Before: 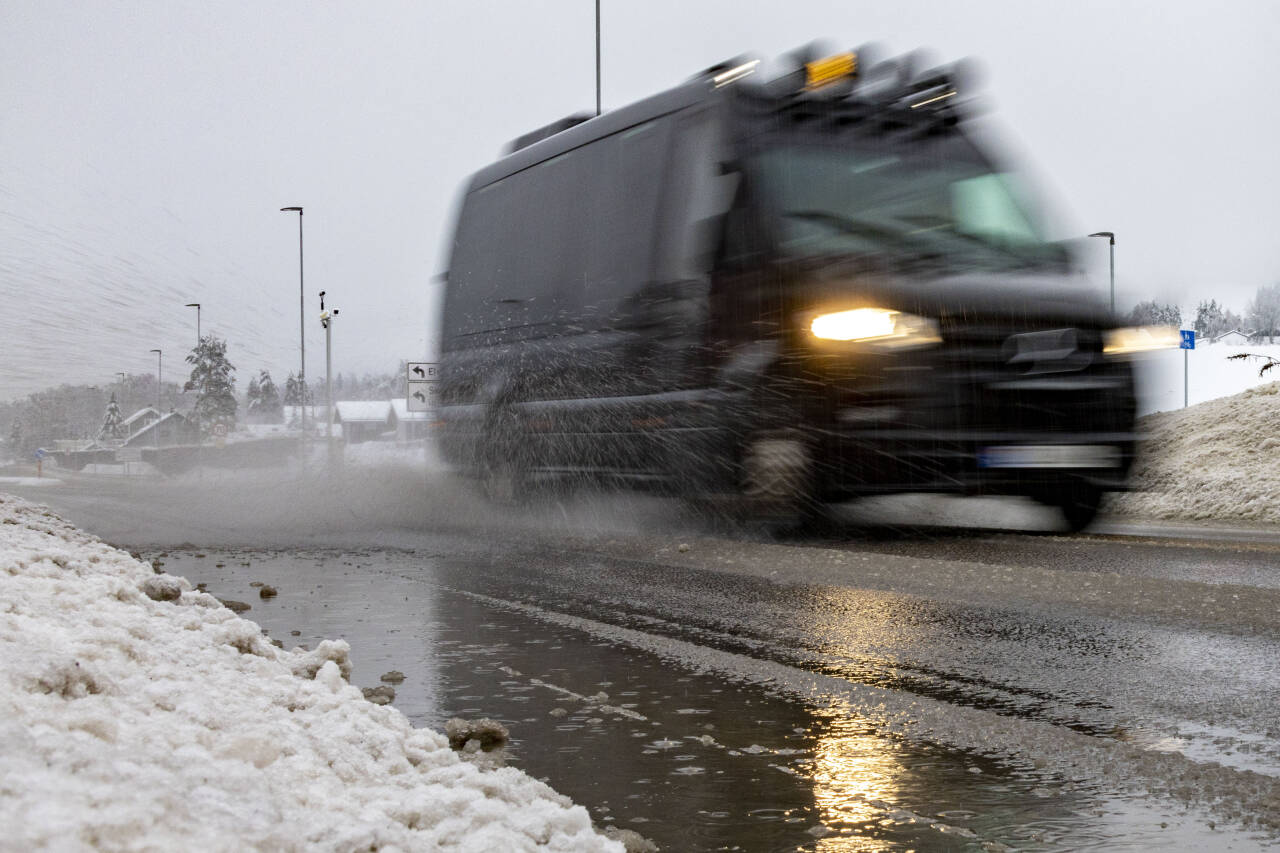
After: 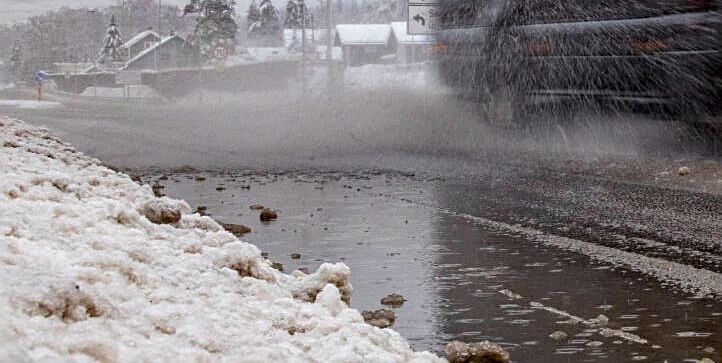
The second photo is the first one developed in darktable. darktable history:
sharpen: on, module defaults
color balance rgb: shadows lift › chroma 2.98%, shadows lift › hue 278.13°, perceptual saturation grading › global saturation 19.309%, global vibrance 10.498%, saturation formula JzAzBz (2021)
crop: top 44.23%, right 43.535%, bottom 13.116%
local contrast: on, module defaults
